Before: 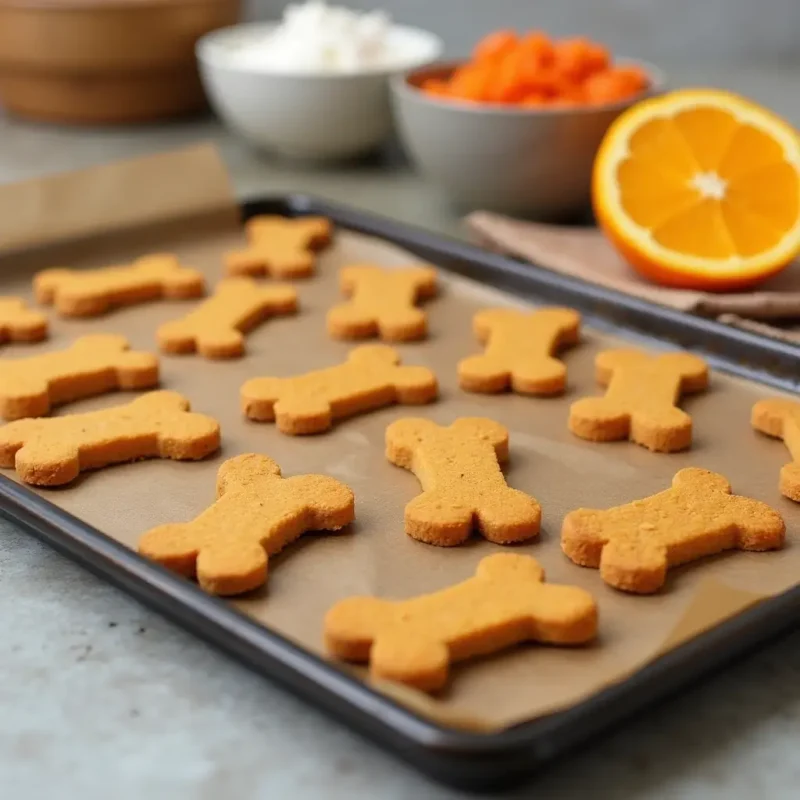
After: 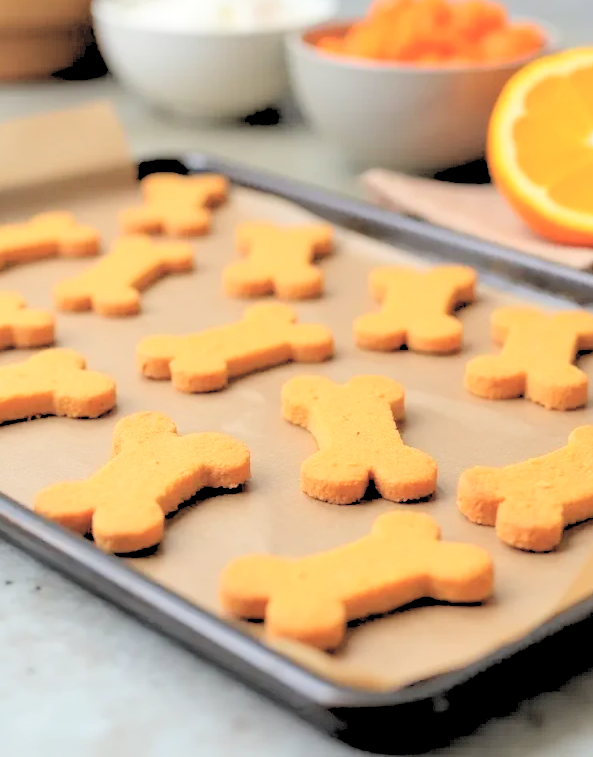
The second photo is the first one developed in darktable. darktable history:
global tonemap: drago (0.7, 100)
crop and rotate: left 13.15%, top 5.251%, right 12.609%
rgb levels: preserve colors sum RGB, levels [[0.038, 0.433, 0.934], [0, 0.5, 1], [0, 0.5, 1]]
